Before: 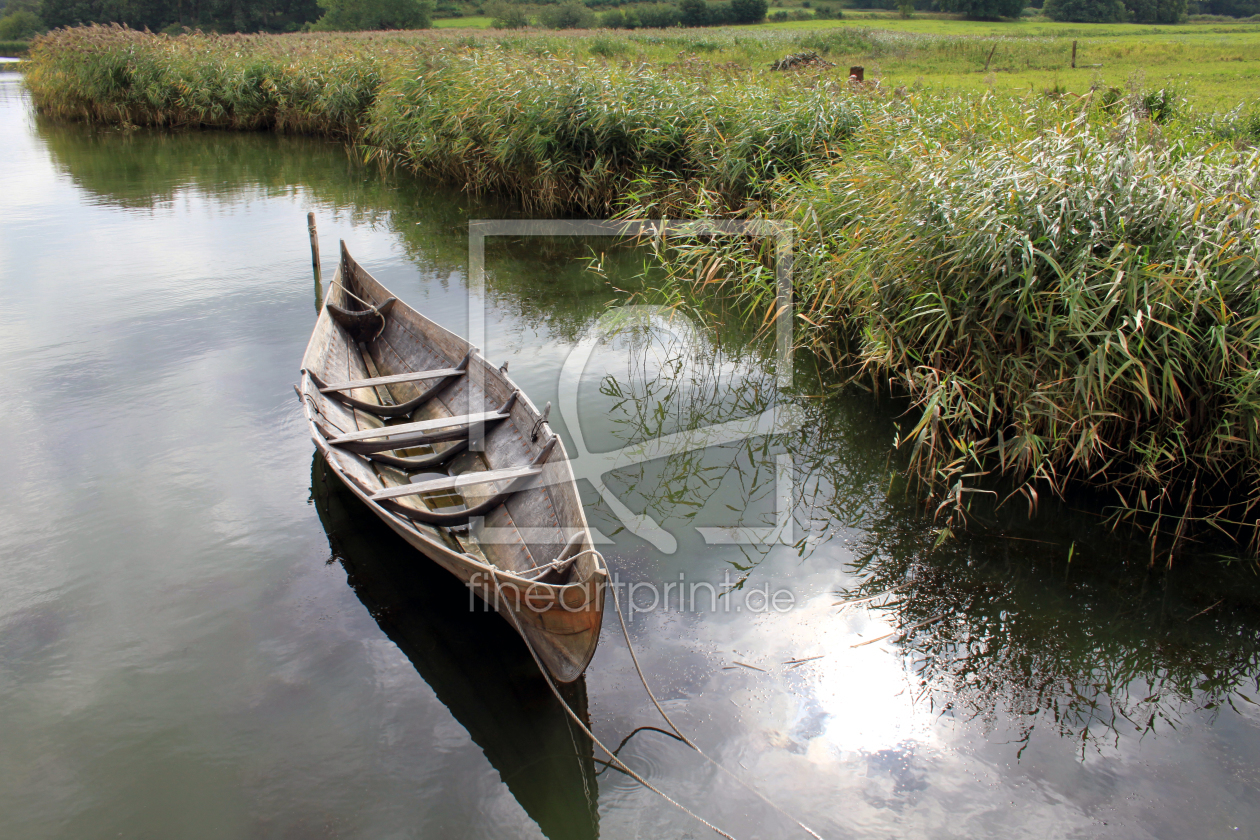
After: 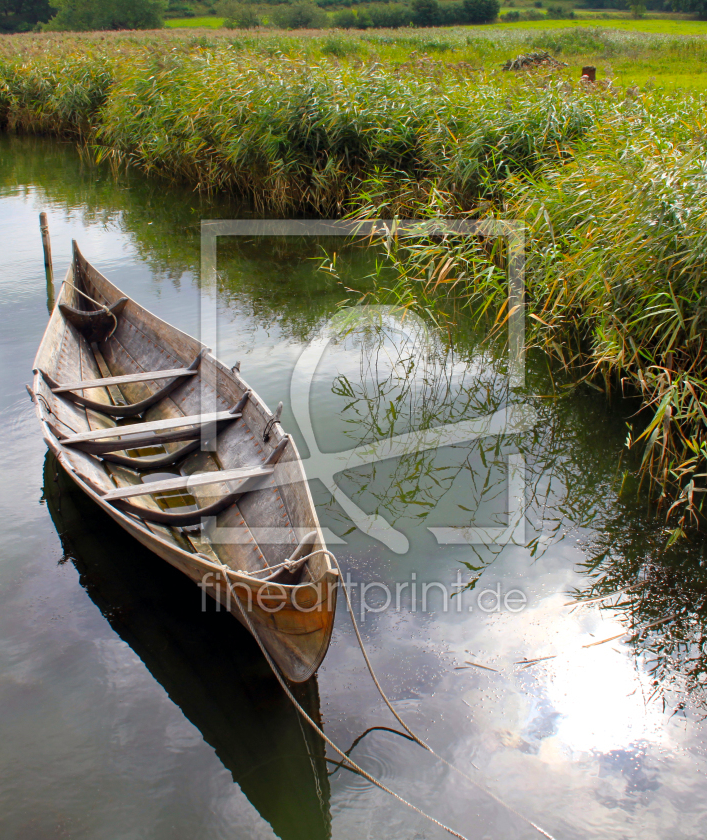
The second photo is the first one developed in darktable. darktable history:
crop: left 21.337%, right 22.527%
color balance rgb: perceptual saturation grading › global saturation 37.222%
